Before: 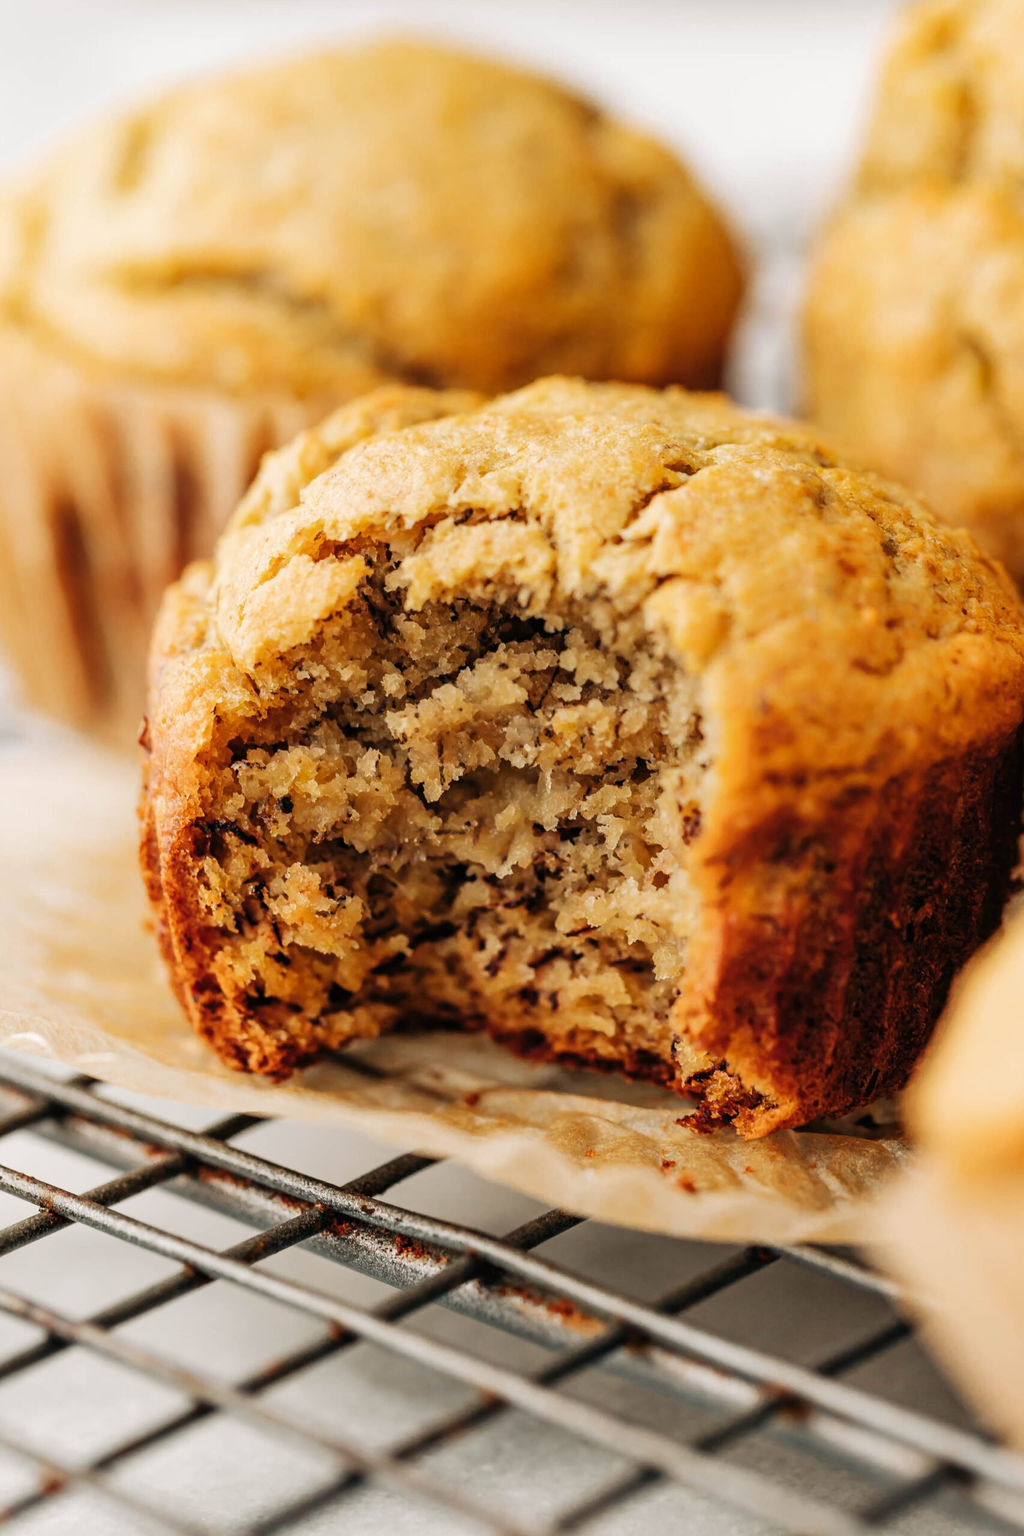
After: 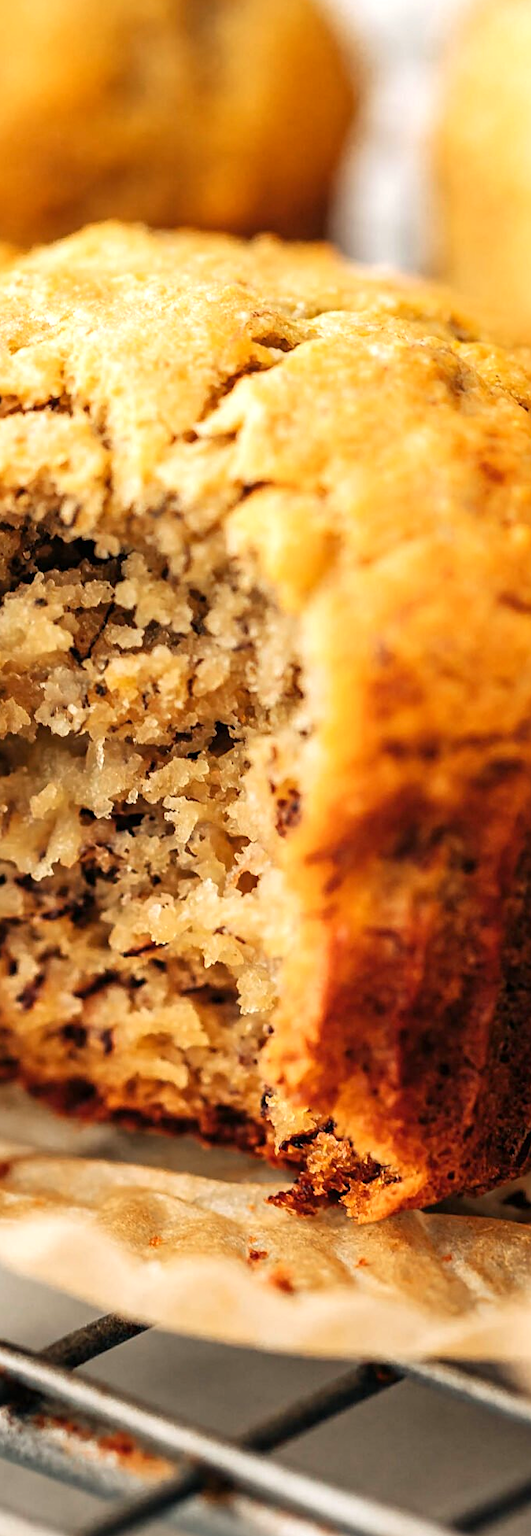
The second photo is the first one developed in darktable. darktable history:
exposure: black level correction 0.001, exposure 0.499 EV, compensate highlight preservation false
crop: left 46.138%, top 13.501%, right 14.141%, bottom 10.088%
sharpen: amount 0.207
